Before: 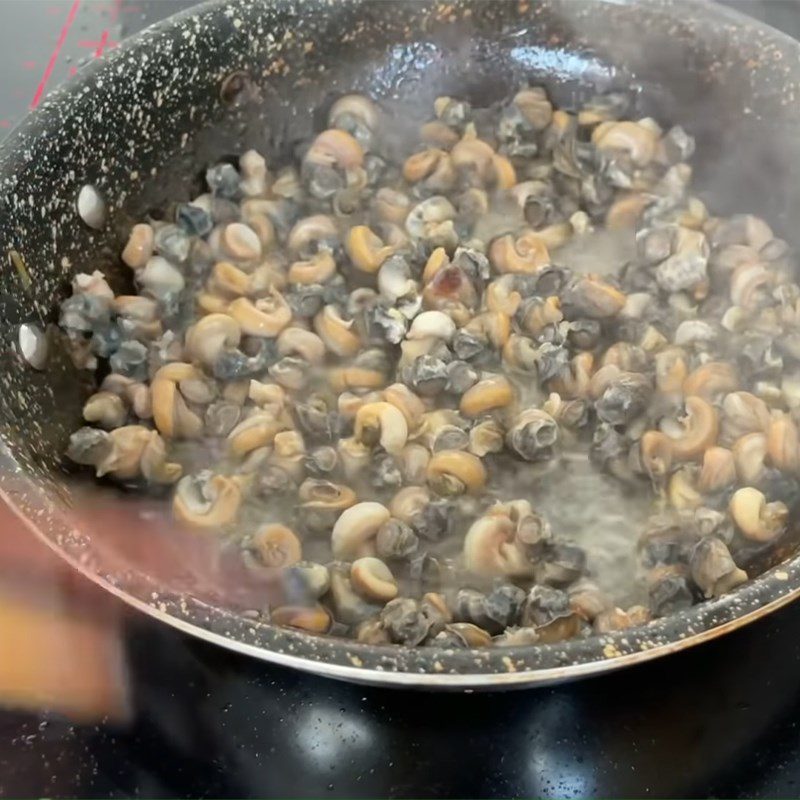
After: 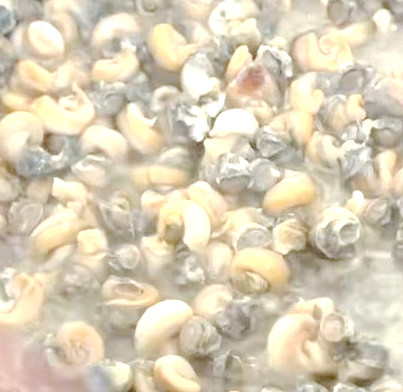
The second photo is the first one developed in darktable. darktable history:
tone equalizer: edges refinement/feathering 500, mask exposure compensation -1.25 EV, preserve details no
local contrast: mode bilateral grid, contrast 11, coarseness 24, detail 111%, midtone range 0.2
crop: left 24.669%, top 25.337%, right 24.87%, bottom 25.57%
exposure: black level correction 0.01, exposure 1 EV, compensate highlight preservation false
base curve: curves: ch0 [(0, 0) (0.158, 0.273) (0.879, 0.895) (1, 1)], preserve colors none
